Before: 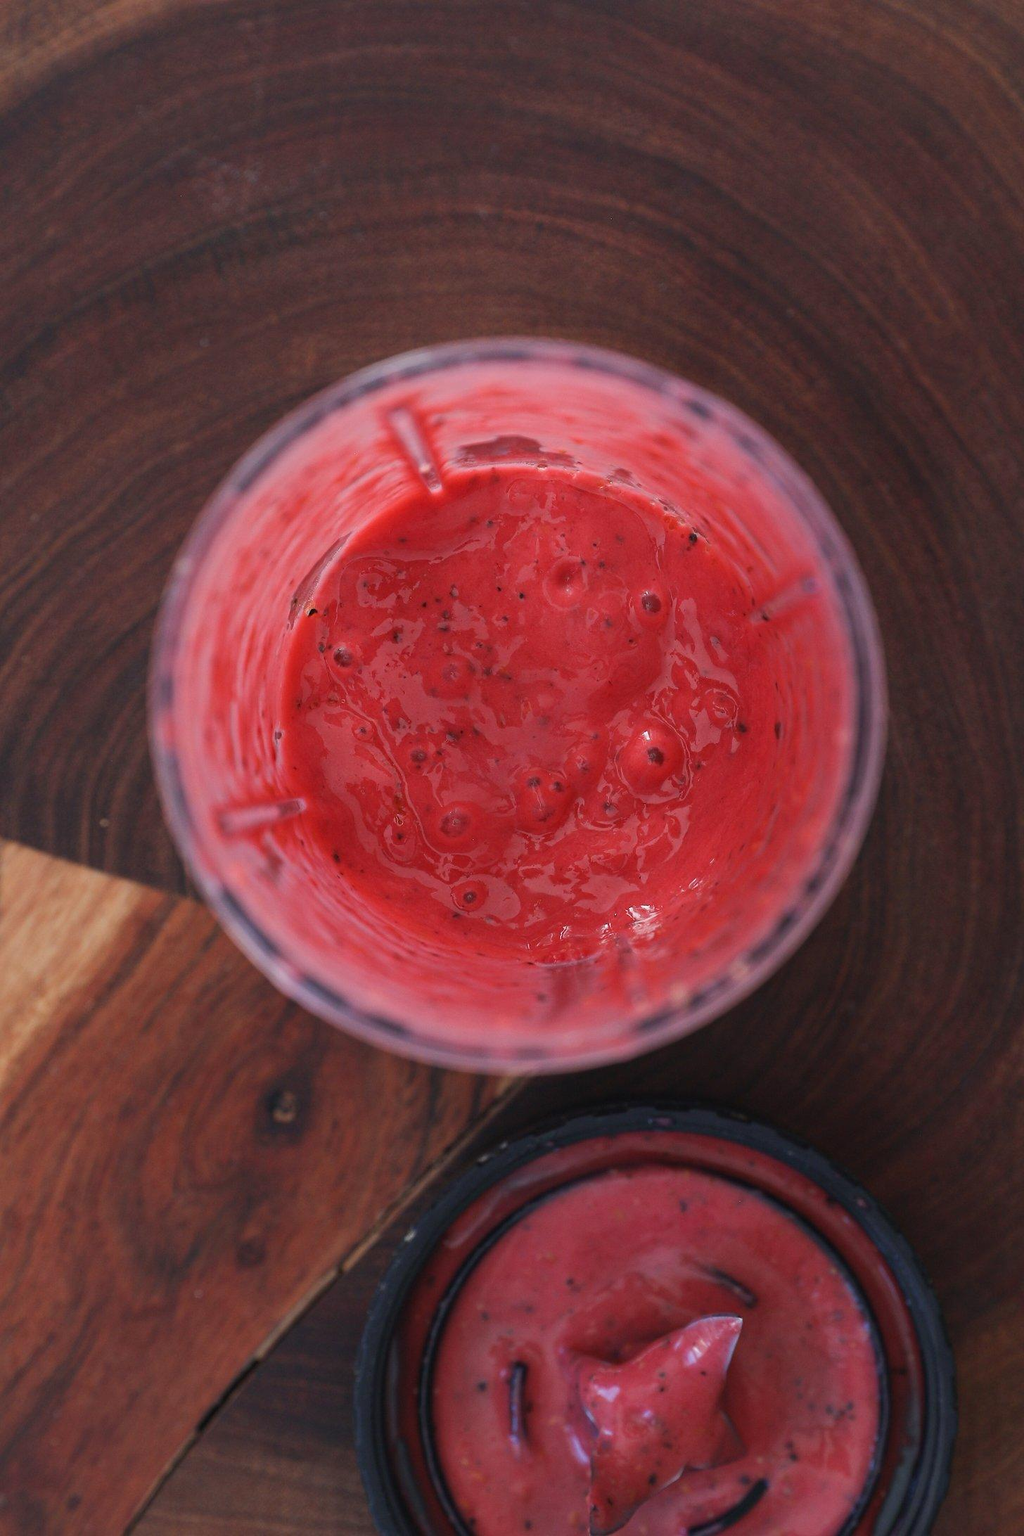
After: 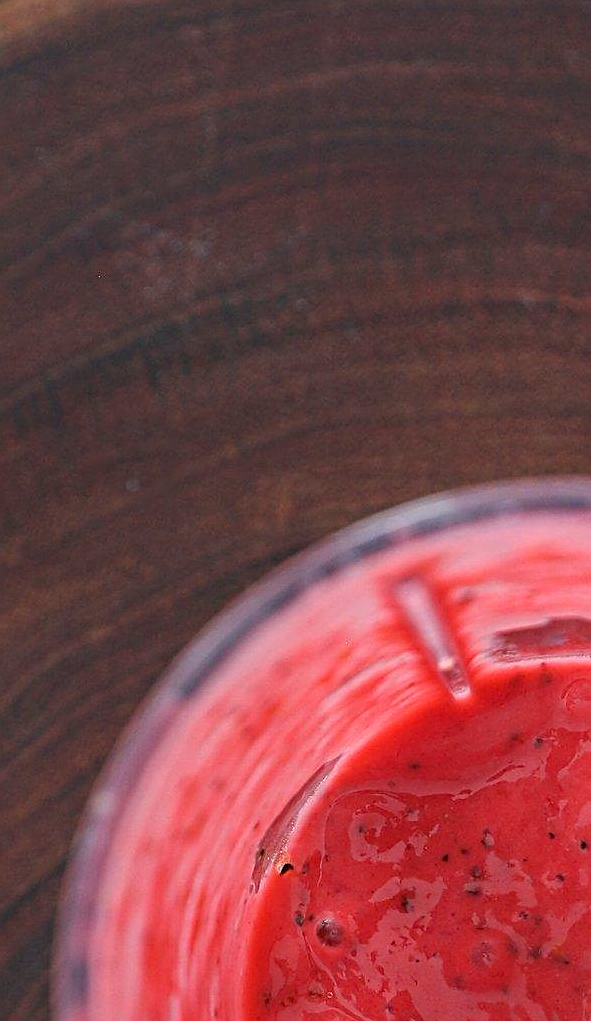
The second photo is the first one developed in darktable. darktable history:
crop and rotate: left 10.895%, top 0.103%, right 48.447%, bottom 53.135%
sharpen: on, module defaults
exposure: exposure 0.296 EV, compensate highlight preservation false
haze removal: compatibility mode true, adaptive false
